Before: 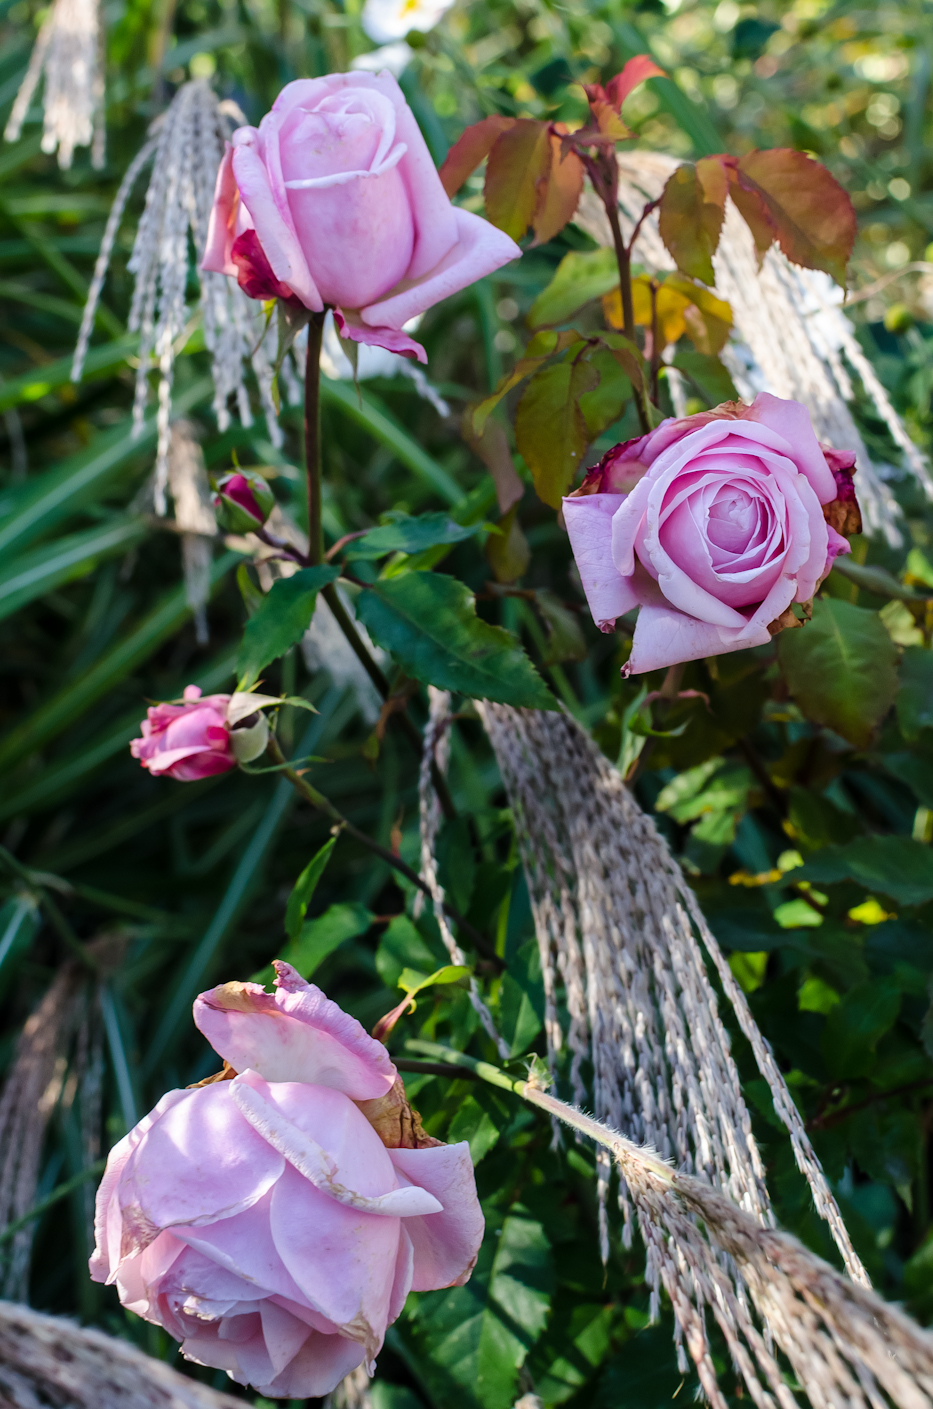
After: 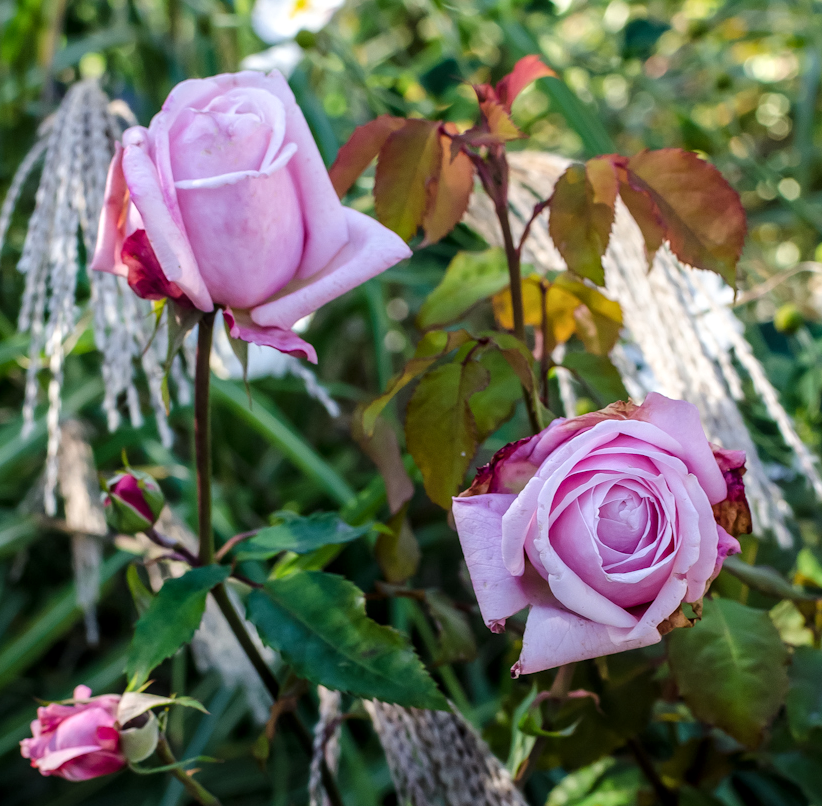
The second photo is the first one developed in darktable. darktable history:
local contrast: on, module defaults
crop and rotate: left 11.812%, bottom 42.776%
